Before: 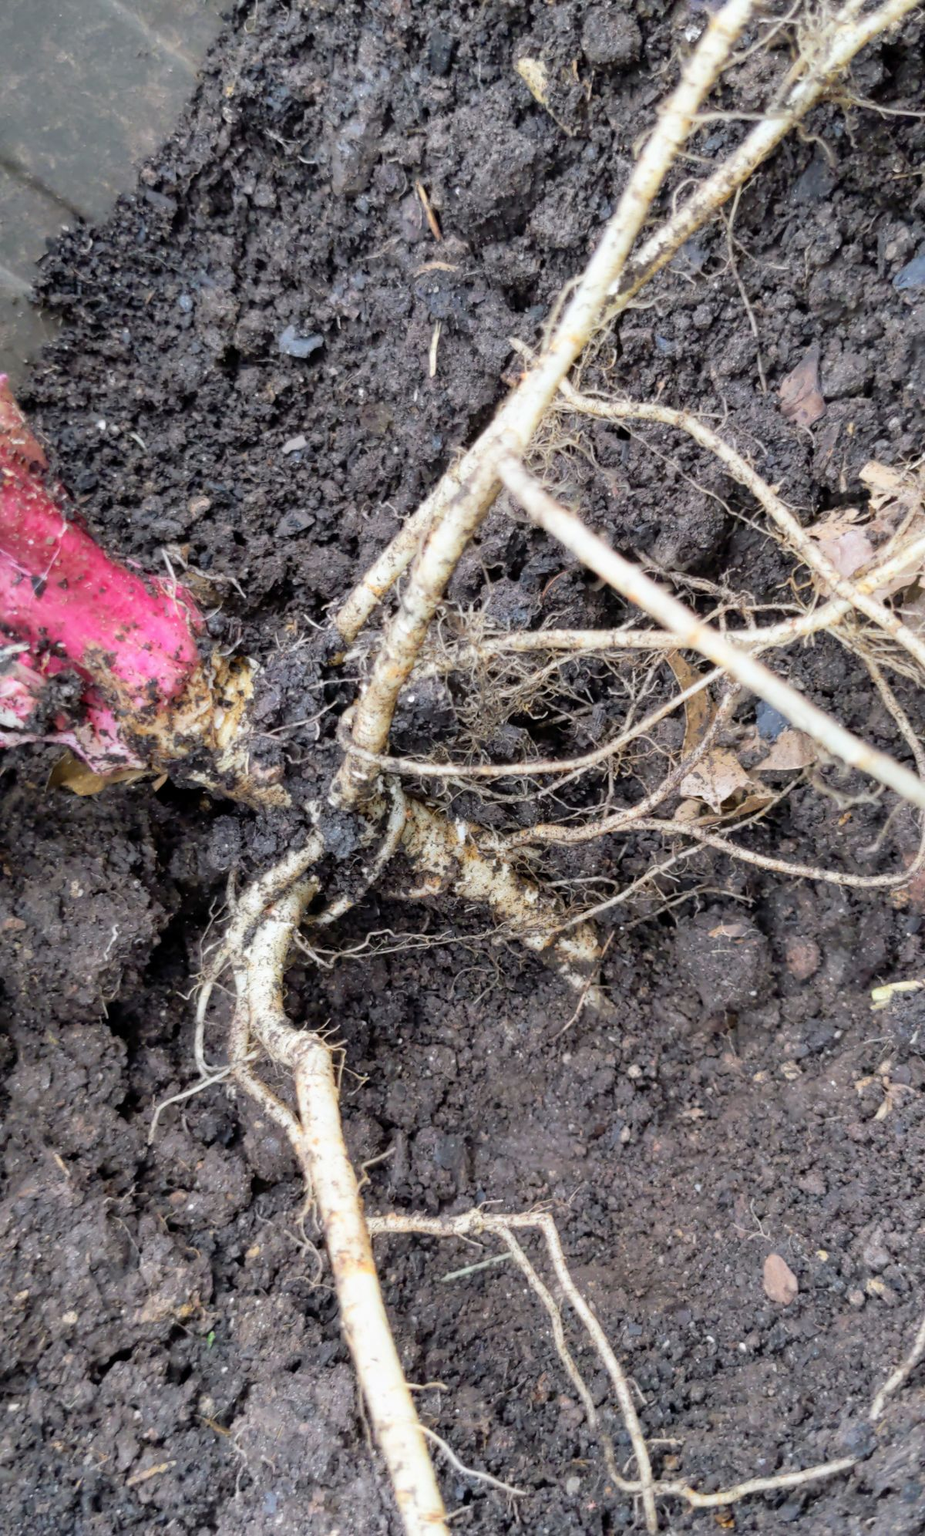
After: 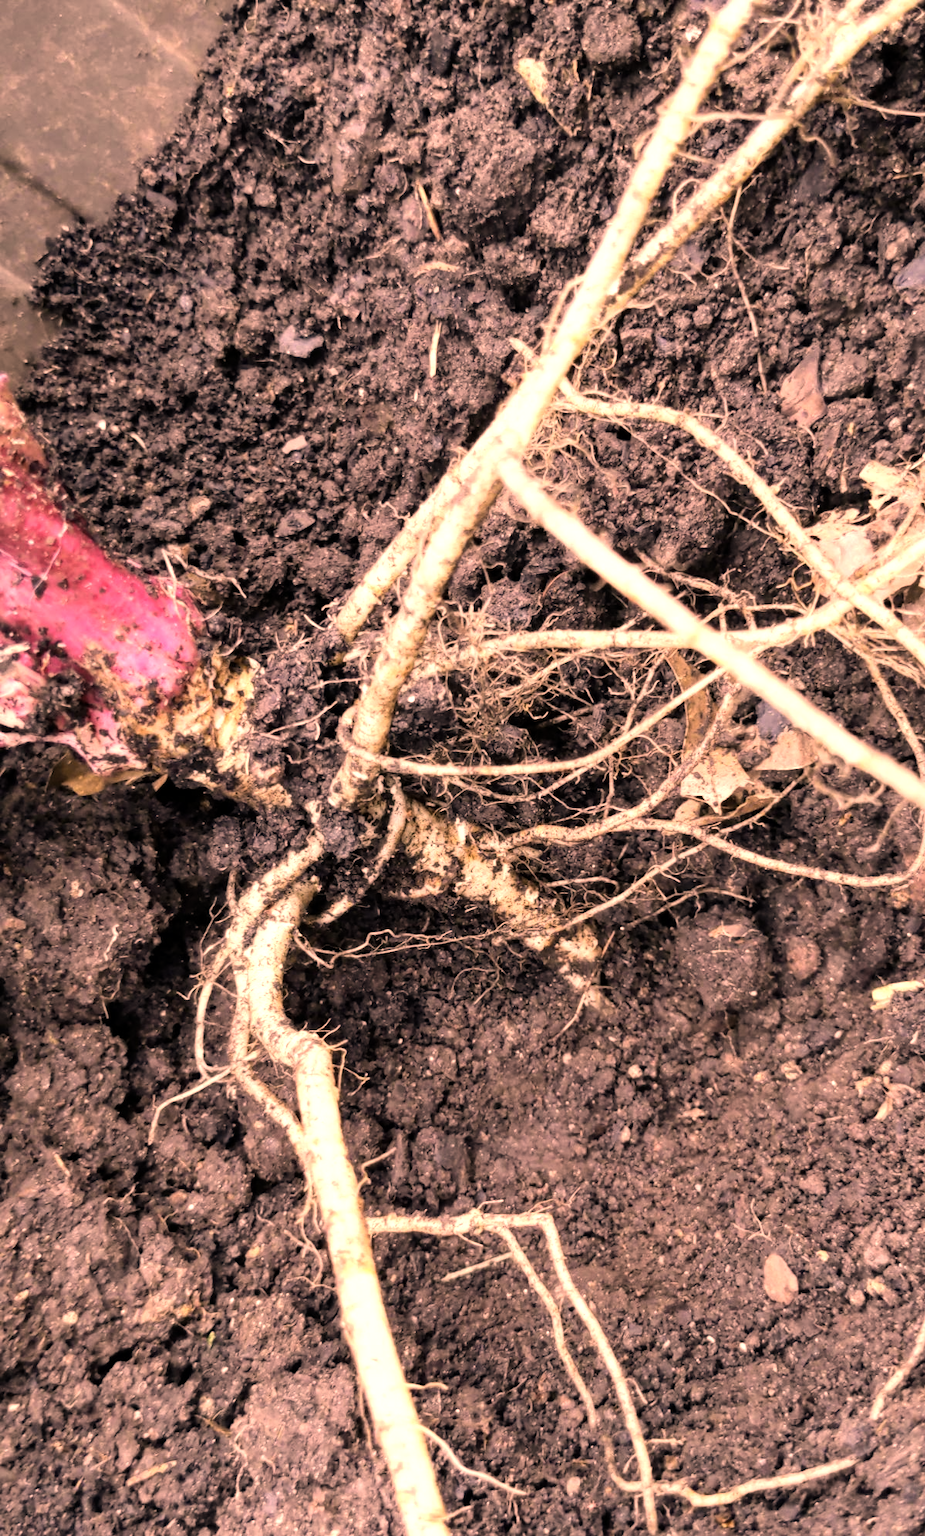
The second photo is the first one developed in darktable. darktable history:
tone equalizer: -8 EV -0.75 EV, -7 EV -0.7 EV, -6 EV -0.6 EV, -5 EV -0.4 EV, -3 EV 0.4 EV, -2 EV 0.6 EV, -1 EV 0.7 EV, +0 EV 0.75 EV, edges refinement/feathering 500, mask exposure compensation -1.57 EV, preserve details no
color correction: highlights a* 40, highlights b* 40, saturation 0.69
